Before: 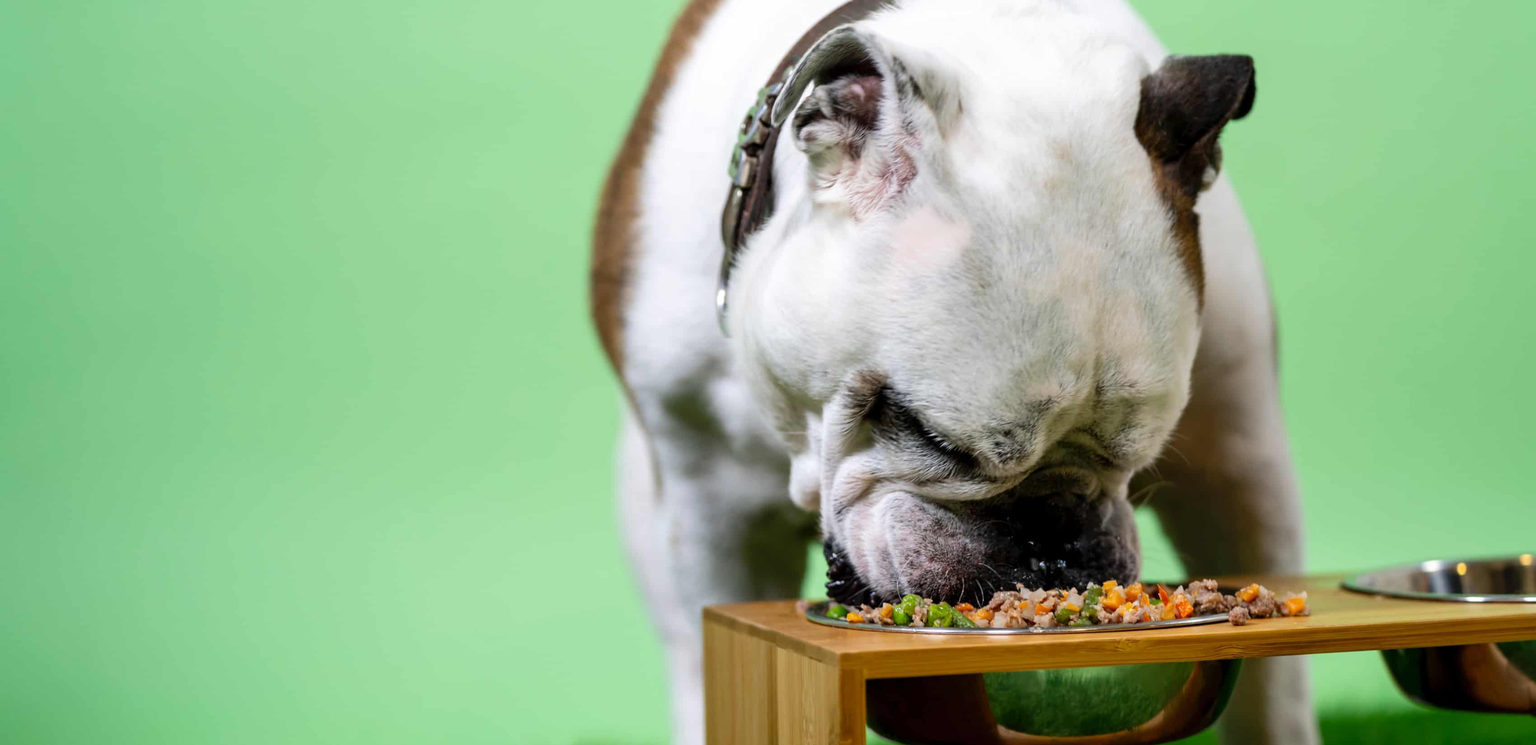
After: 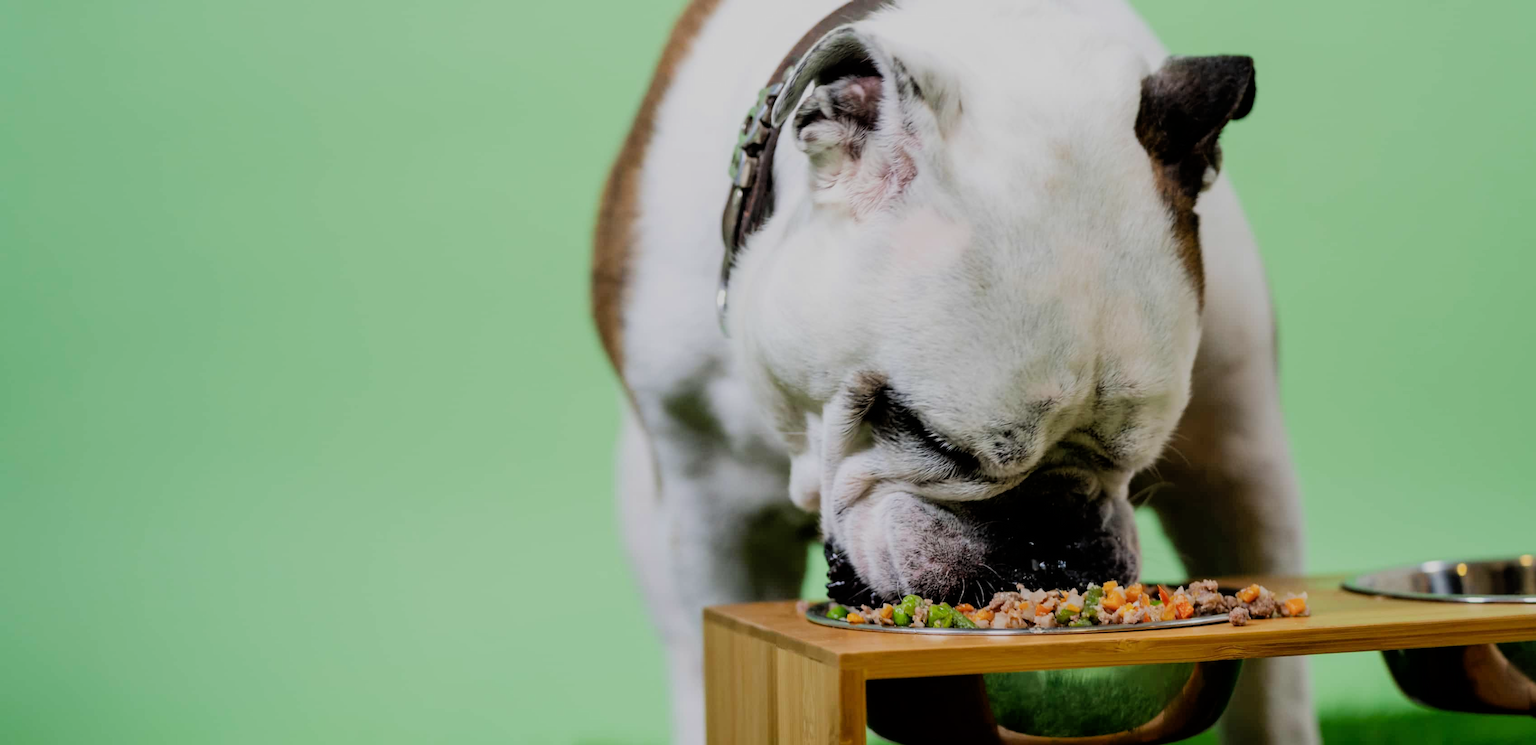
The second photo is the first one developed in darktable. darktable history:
filmic rgb: black relative exposure -7.22 EV, white relative exposure 5.38 EV, hardness 3.02
